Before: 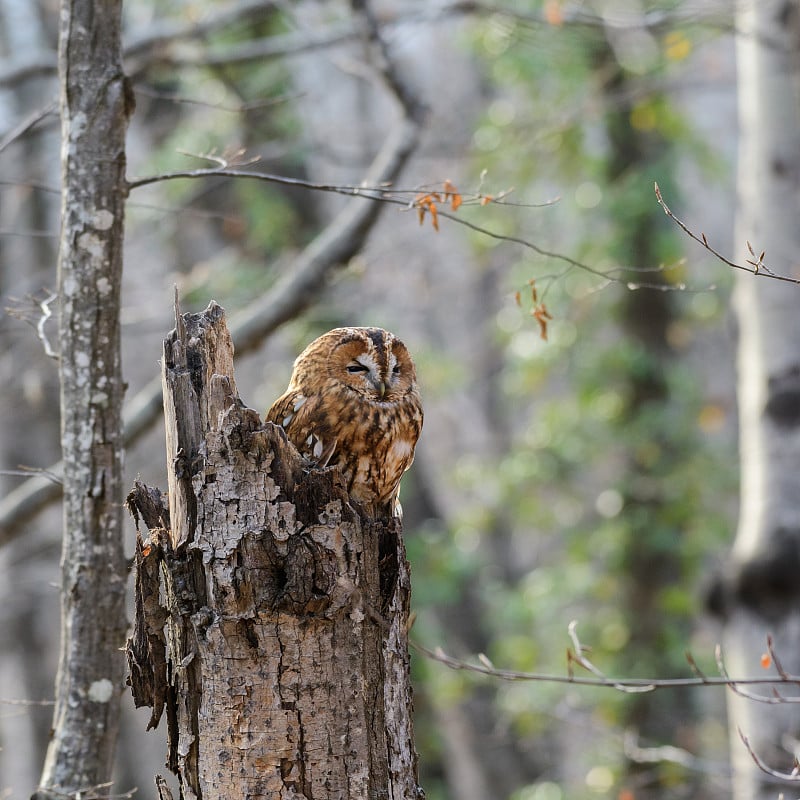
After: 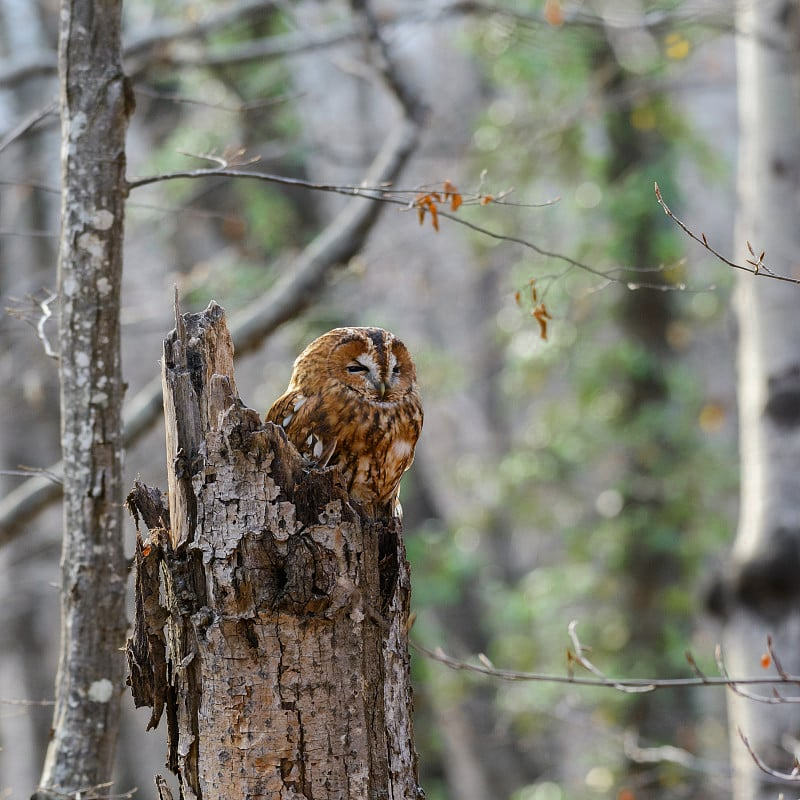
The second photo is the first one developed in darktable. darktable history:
color zones: curves: ch0 [(0.11, 0.396) (0.195, 0.36) (0.25, 0.5) (0.303, 0.412) (0.357, 0.544) (0.75, 0.5) (0.967, 0.328)]; ch1 [(0, 0.468) (0.112, 0.512) (0.202, 0.6) (0.25, 0.5) (0.307, 0.352) (0.357, 0.544) (0.75, 0.5) (0.963, 0.524)]
shadows and highlights: shadows 25, highlights -48, soften with gaussian
